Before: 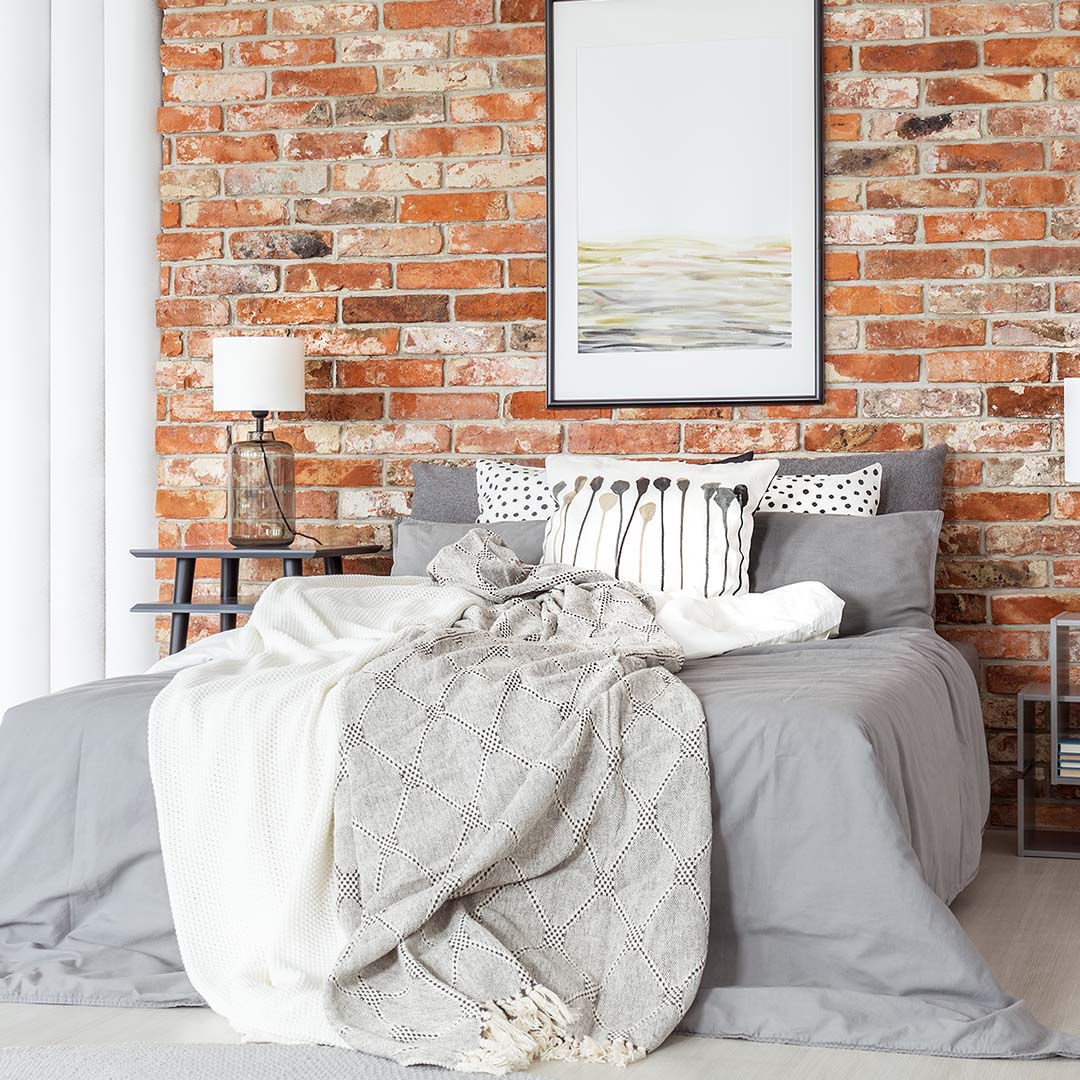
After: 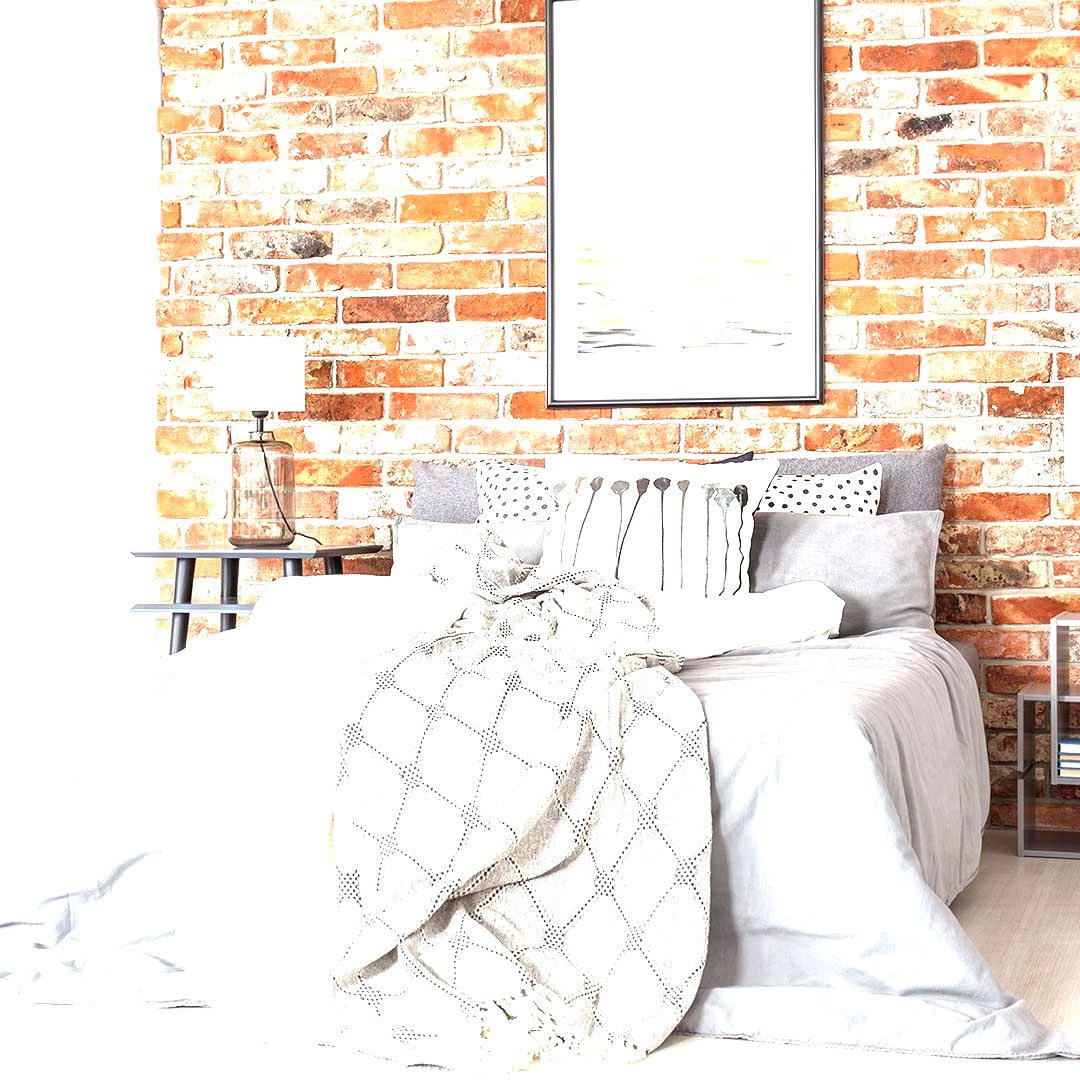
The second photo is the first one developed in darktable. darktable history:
exposure: black level correction 0, exposure 1.38 EV, compensate highlight preservation false
